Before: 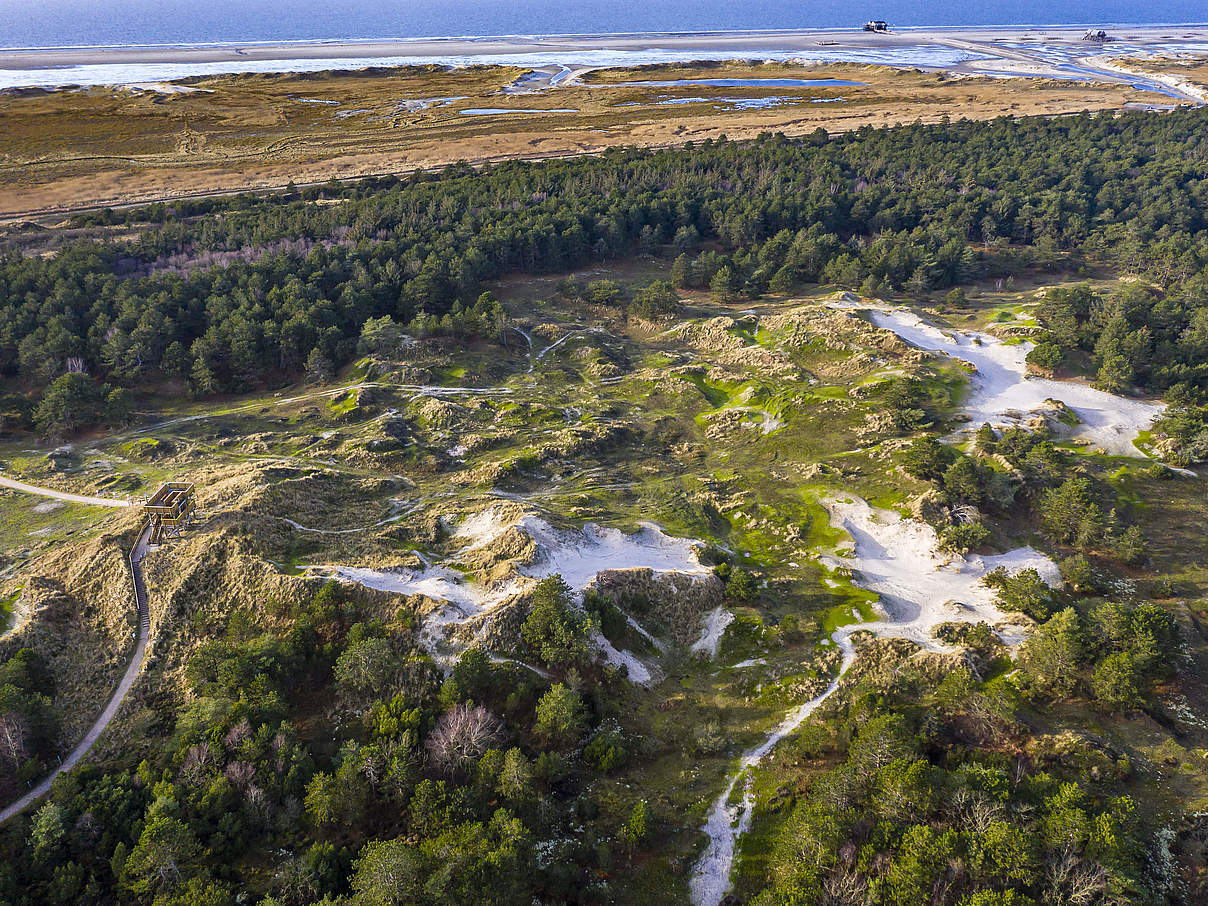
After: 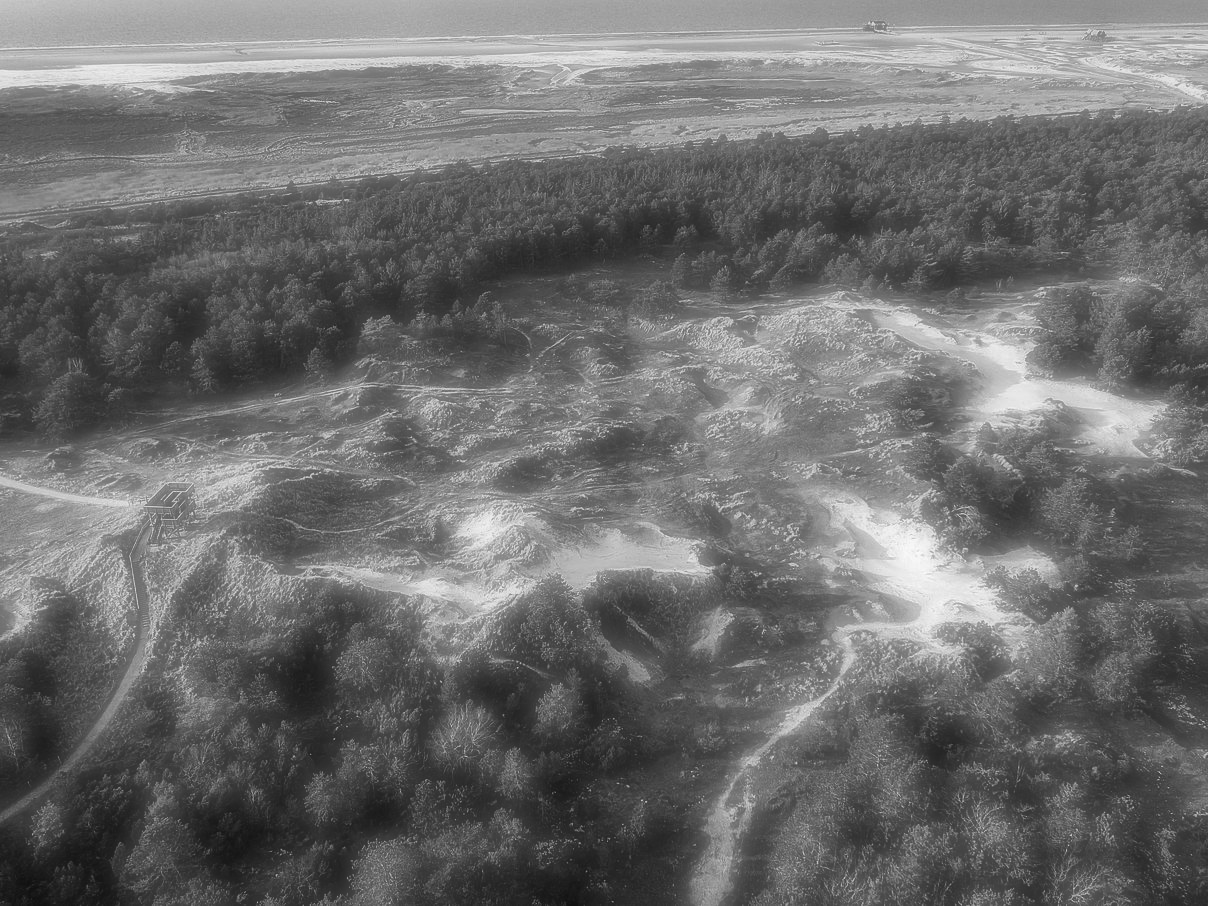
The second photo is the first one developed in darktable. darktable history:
soften: on, module defaults
monochrome: on, module defaults
white balance: emerald 1
